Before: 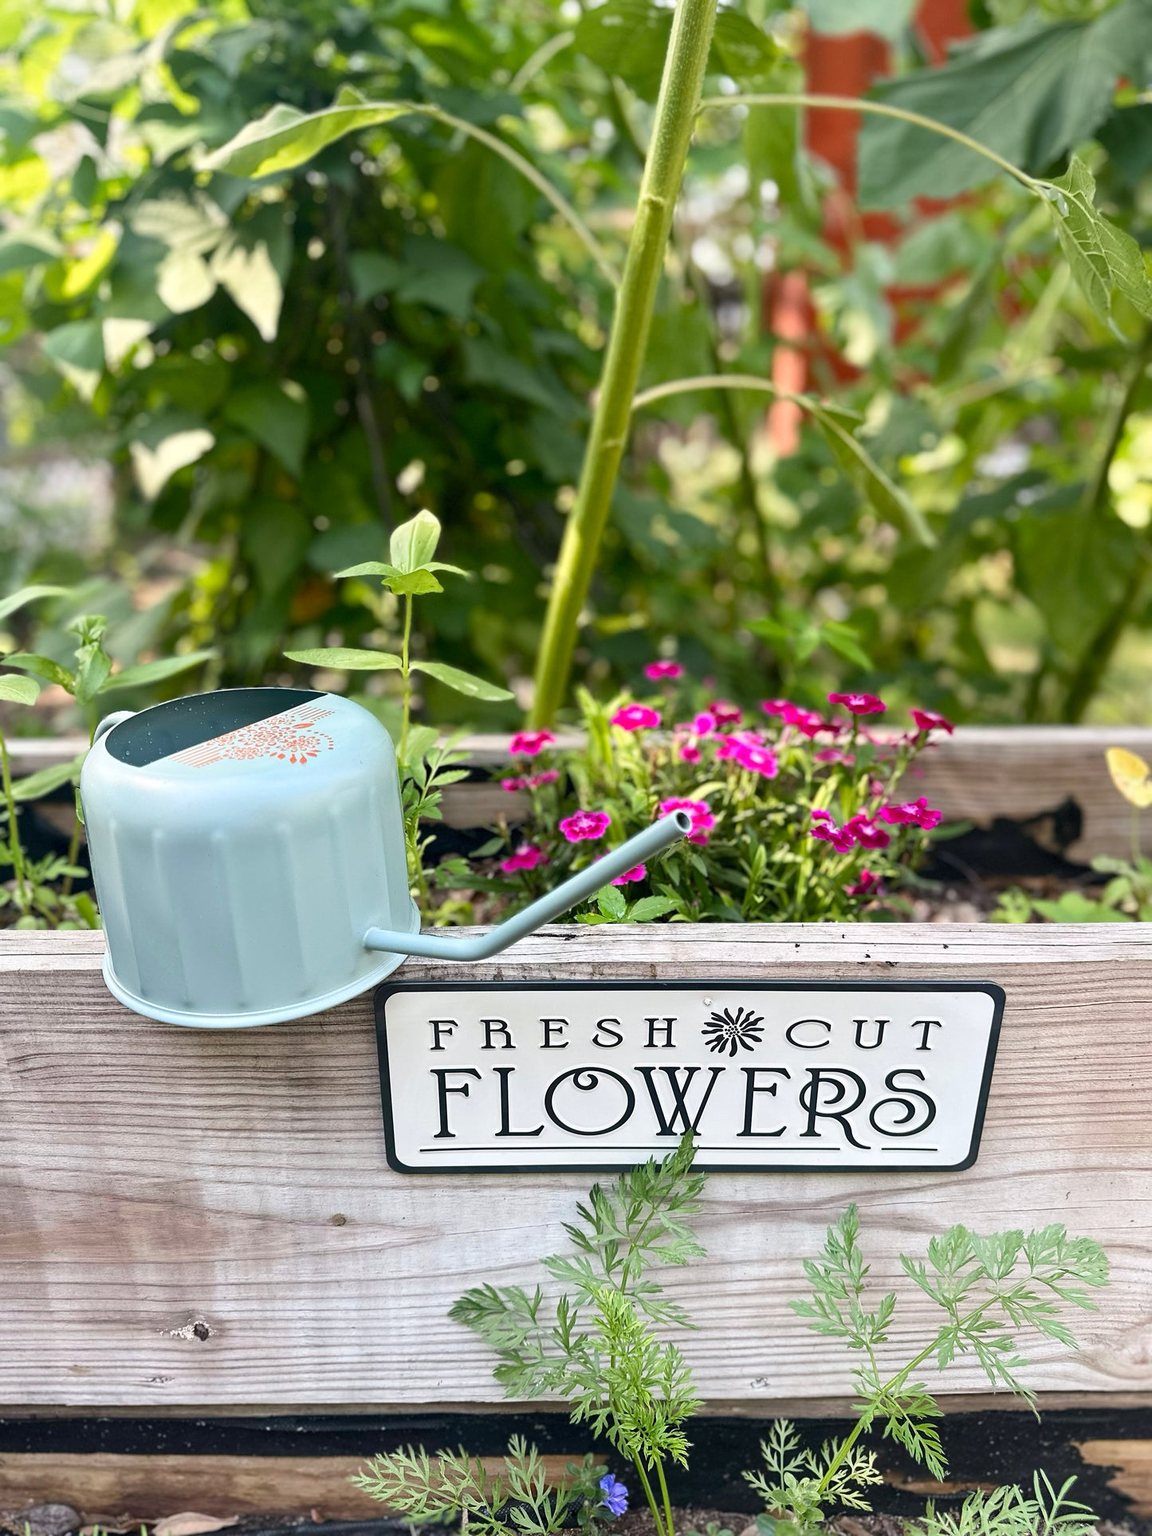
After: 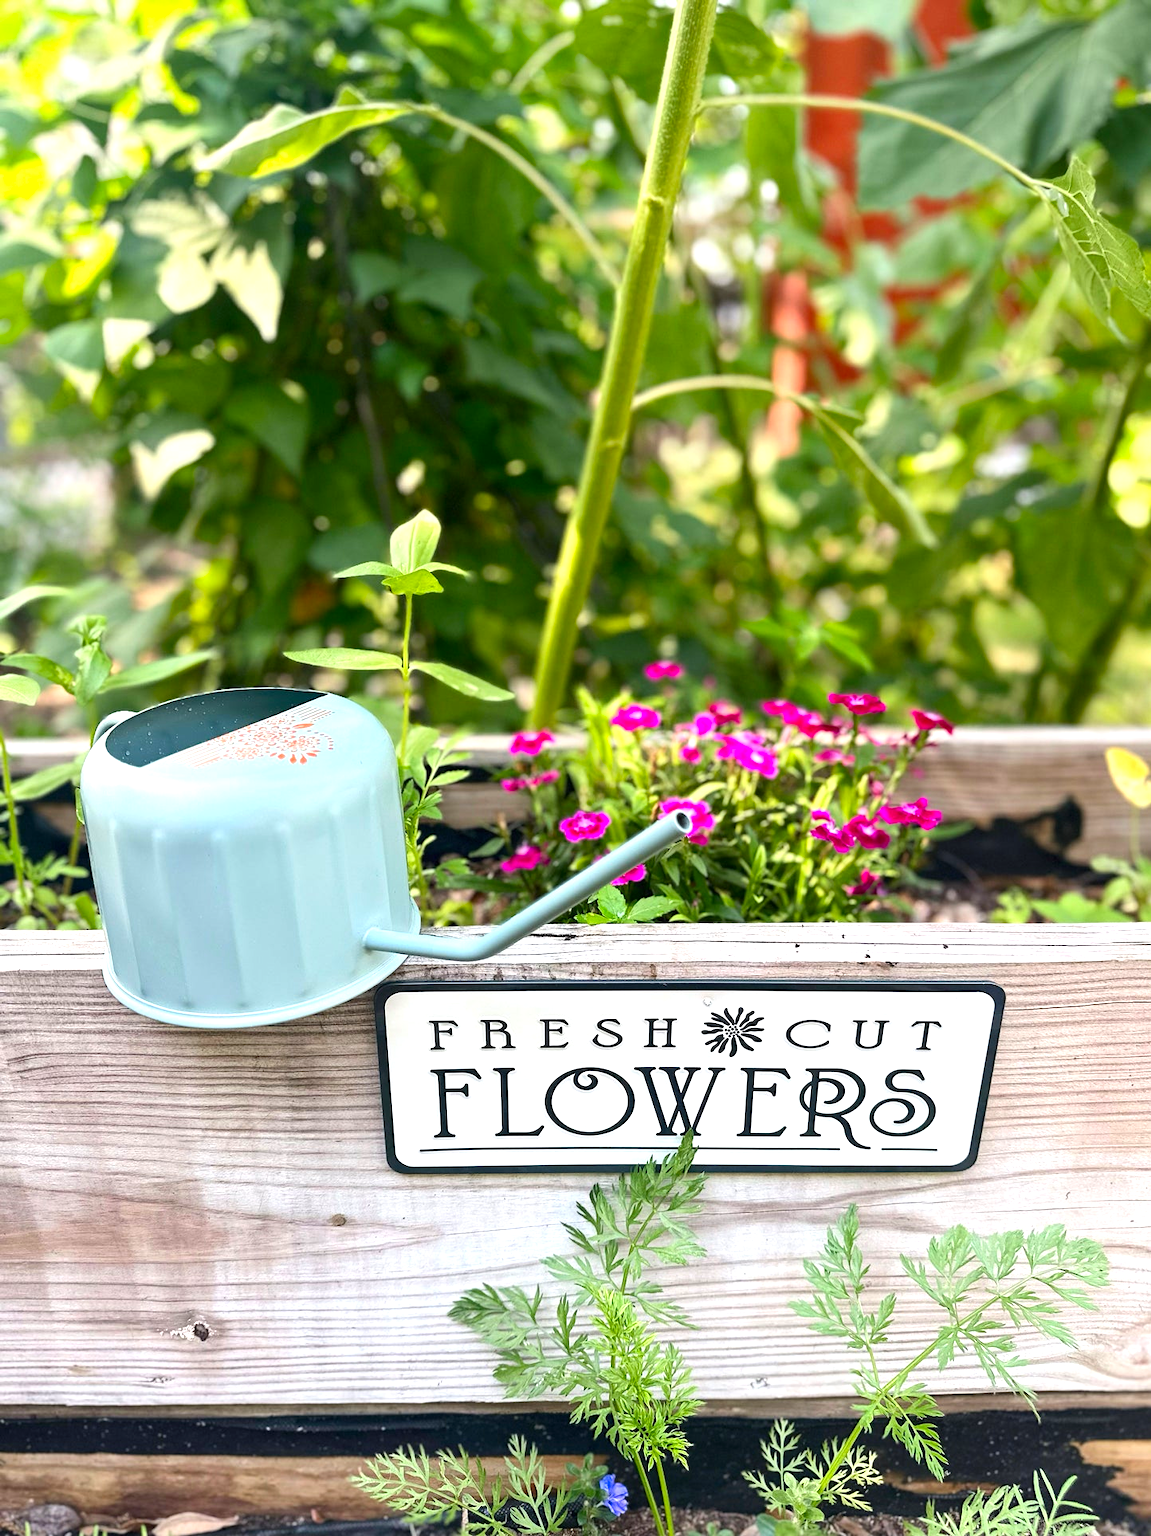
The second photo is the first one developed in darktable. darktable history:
exposure: black level correction 0, exposure 0.5 EV, compensate exposure bias true, compensate highlight preservation false
white balance: emerald 1
contrast brightness saturation: contrast 0.08, saturation 0.2
